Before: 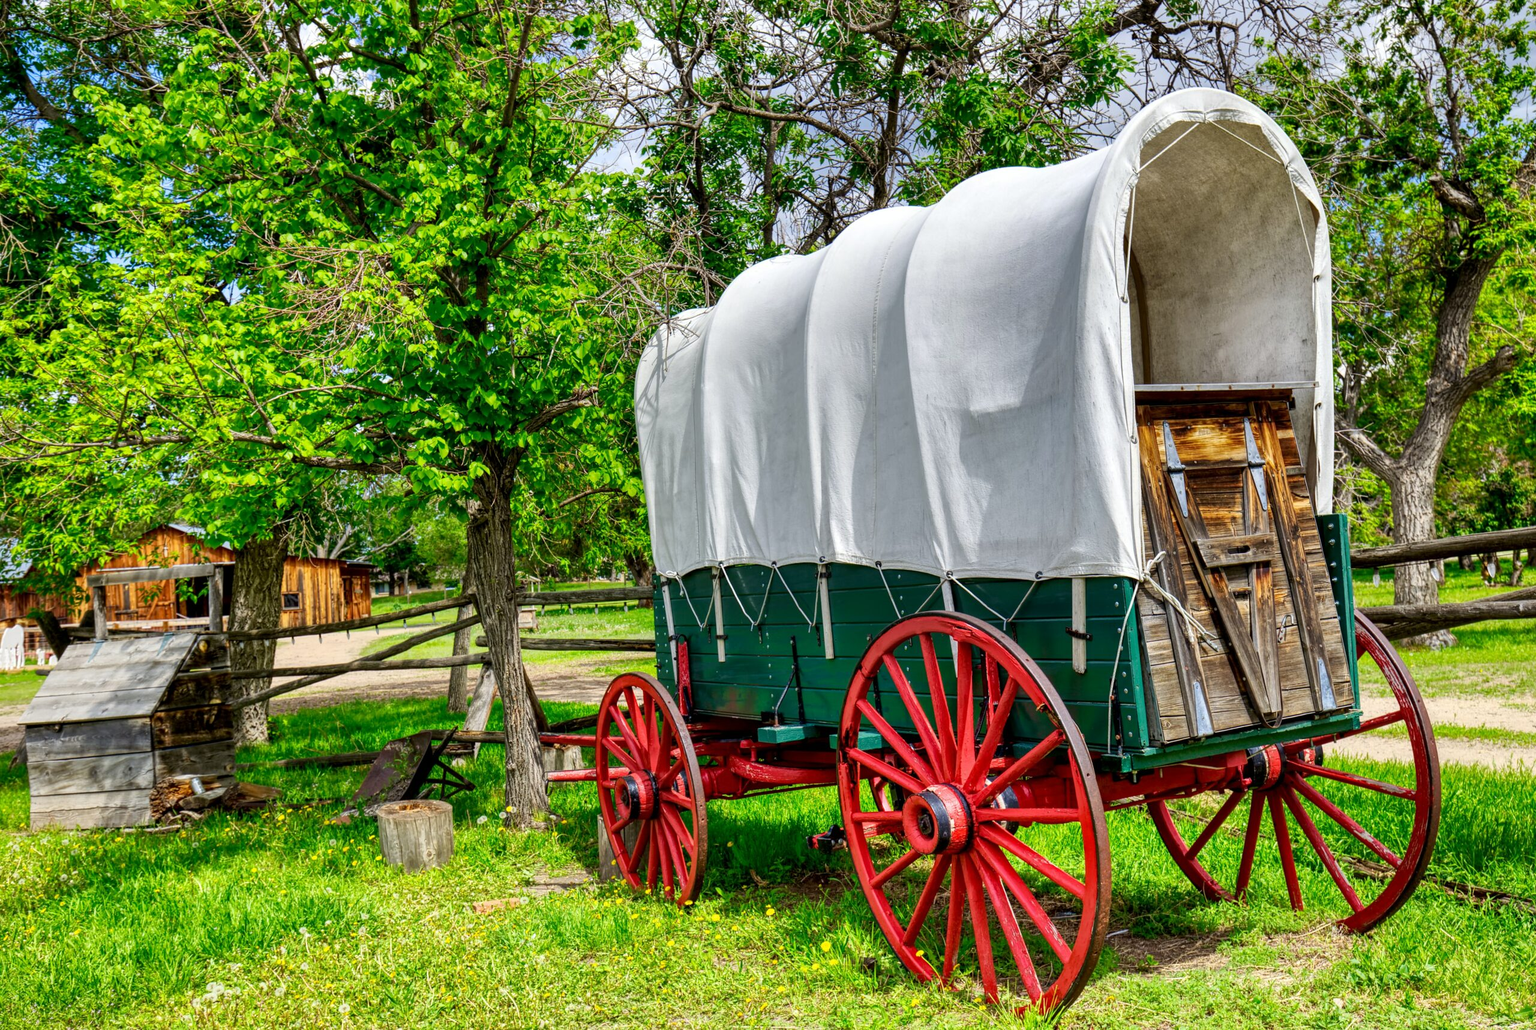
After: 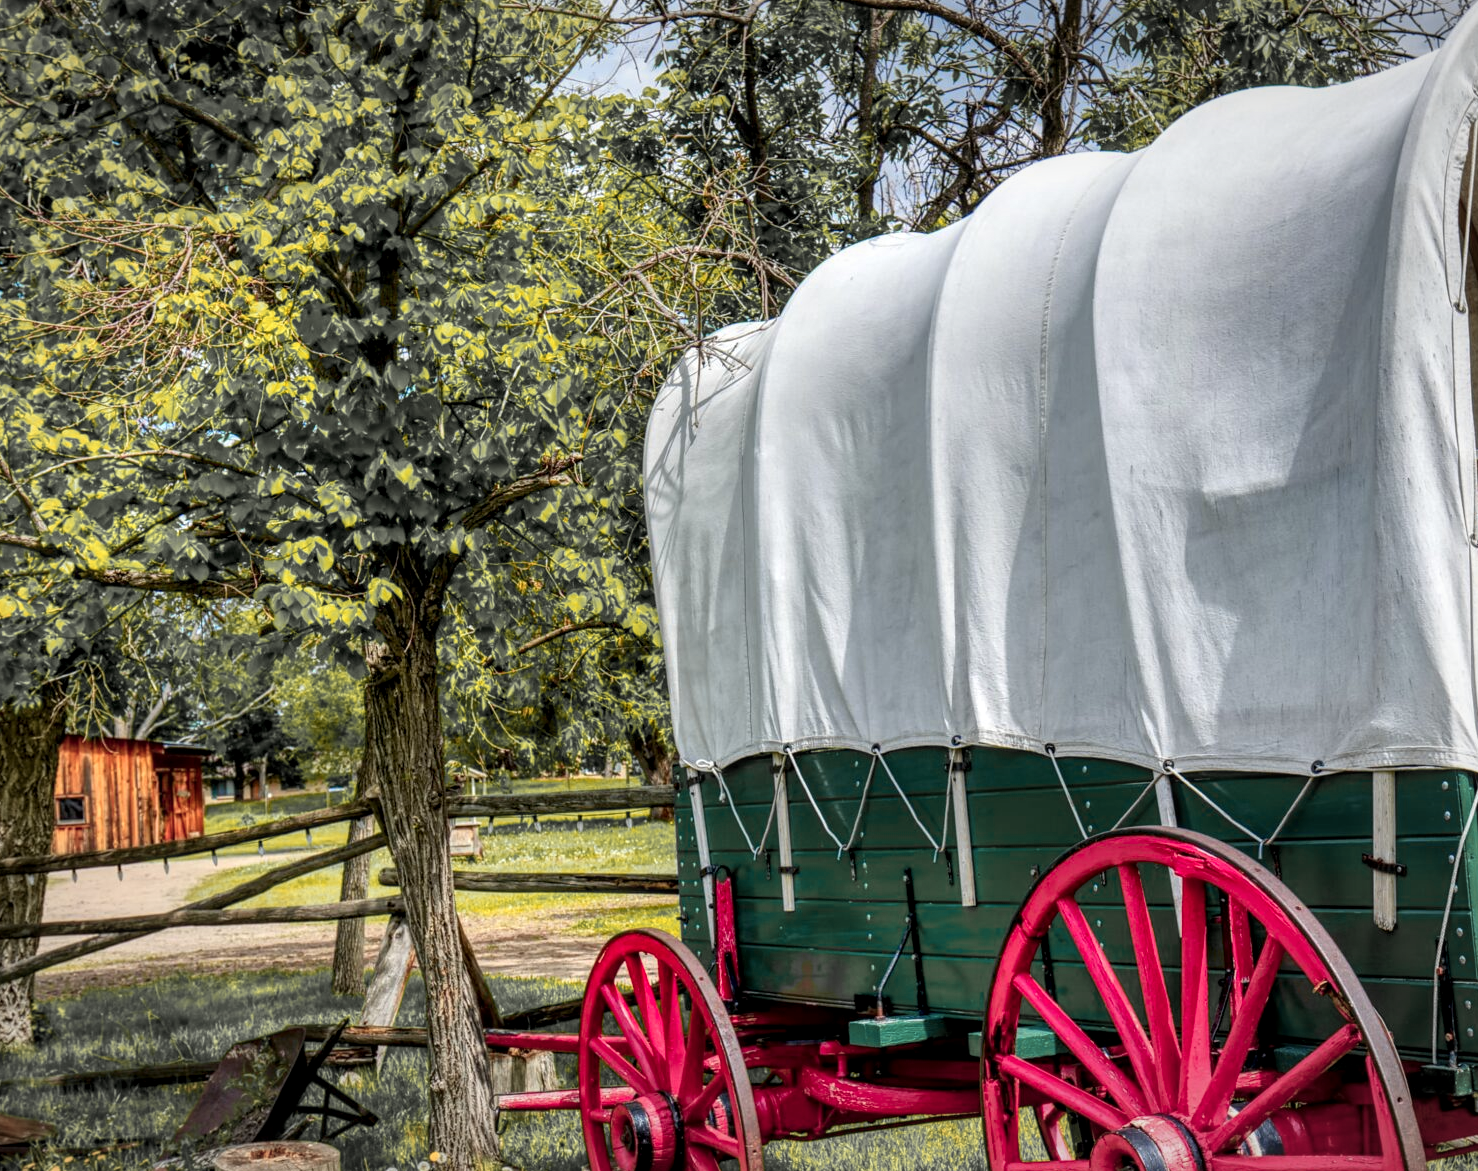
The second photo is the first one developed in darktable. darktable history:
crop: left 16.202%, top 11.208%, right 26.045%, bottom 20.557%
color zones: curves: ch1 [(0.29, 0.492) (0.373, 0.185) (0.509, 0.481)]; ch2 [(0.25, 0.462) (0.749, 0.457)], mix 40.67%
local contrast: on, module defaults
vignetting: fall-off radius 100%, width/height ratio 1.337
